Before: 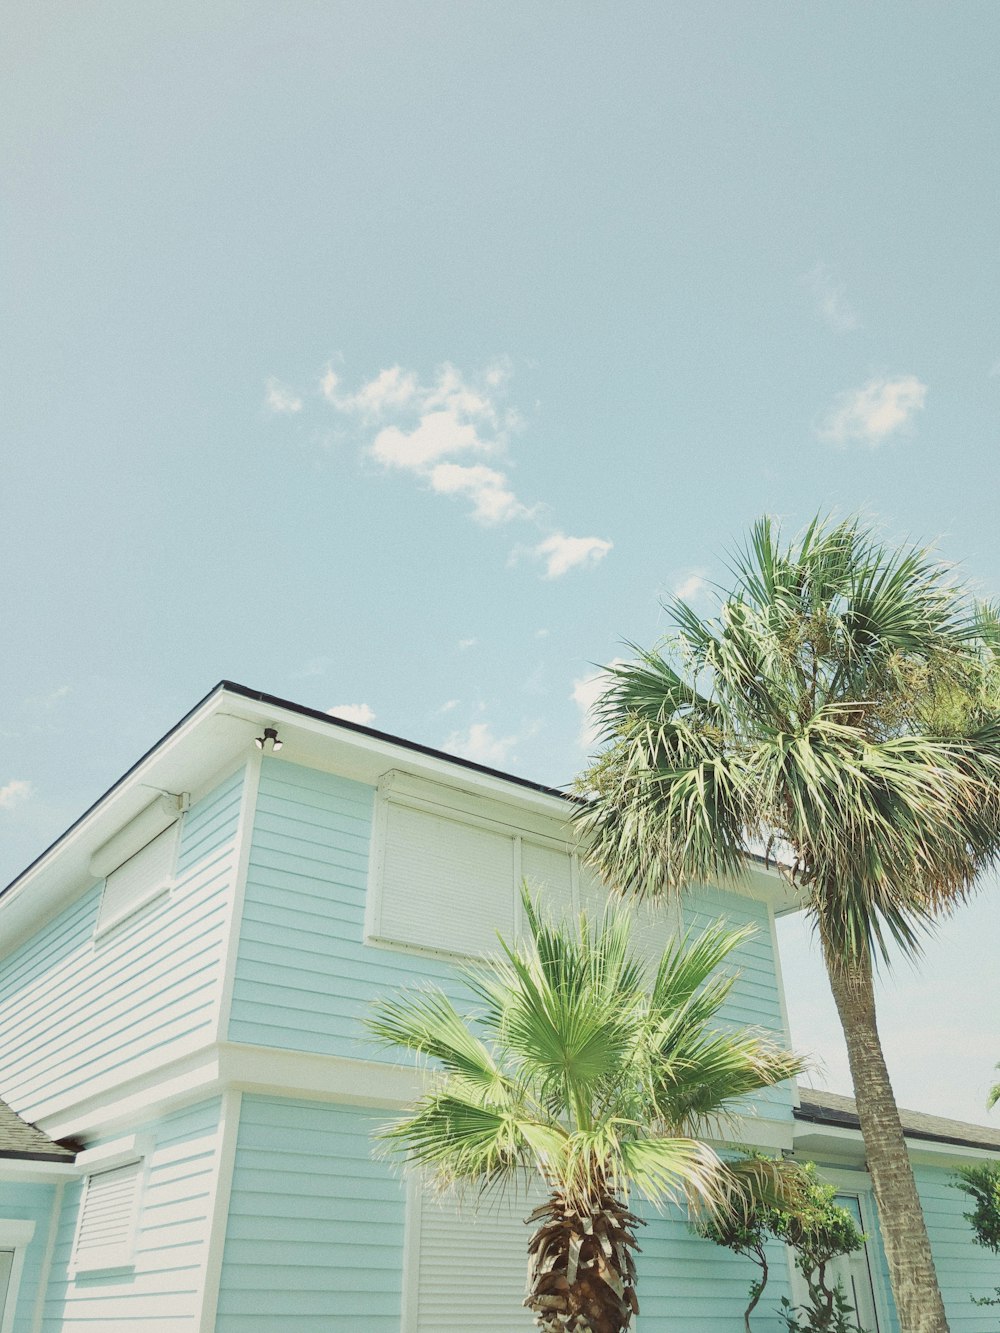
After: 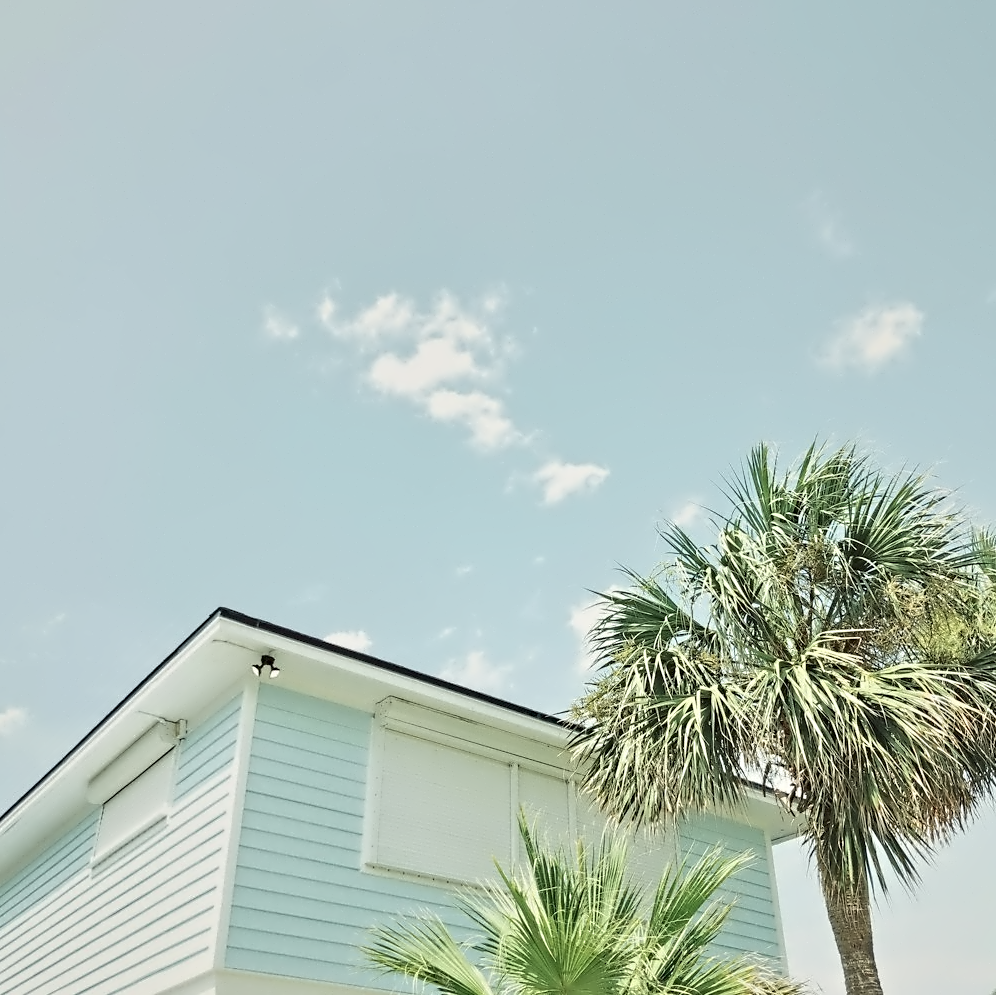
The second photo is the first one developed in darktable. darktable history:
contrast equalizer: octaves 7, y [[0.5, 0.542, 0.583, 0.625, 0.667, 0.708], [0.5 ×6], [0.5 ×6], [0, 0.033, 0.067, 0.1, 0.133, 0.167], [0, 0.05, 0.1, 0.15, 0.2, 0.25]]
crop: left 0.392%, top 5.516%, bottom 19.787%
